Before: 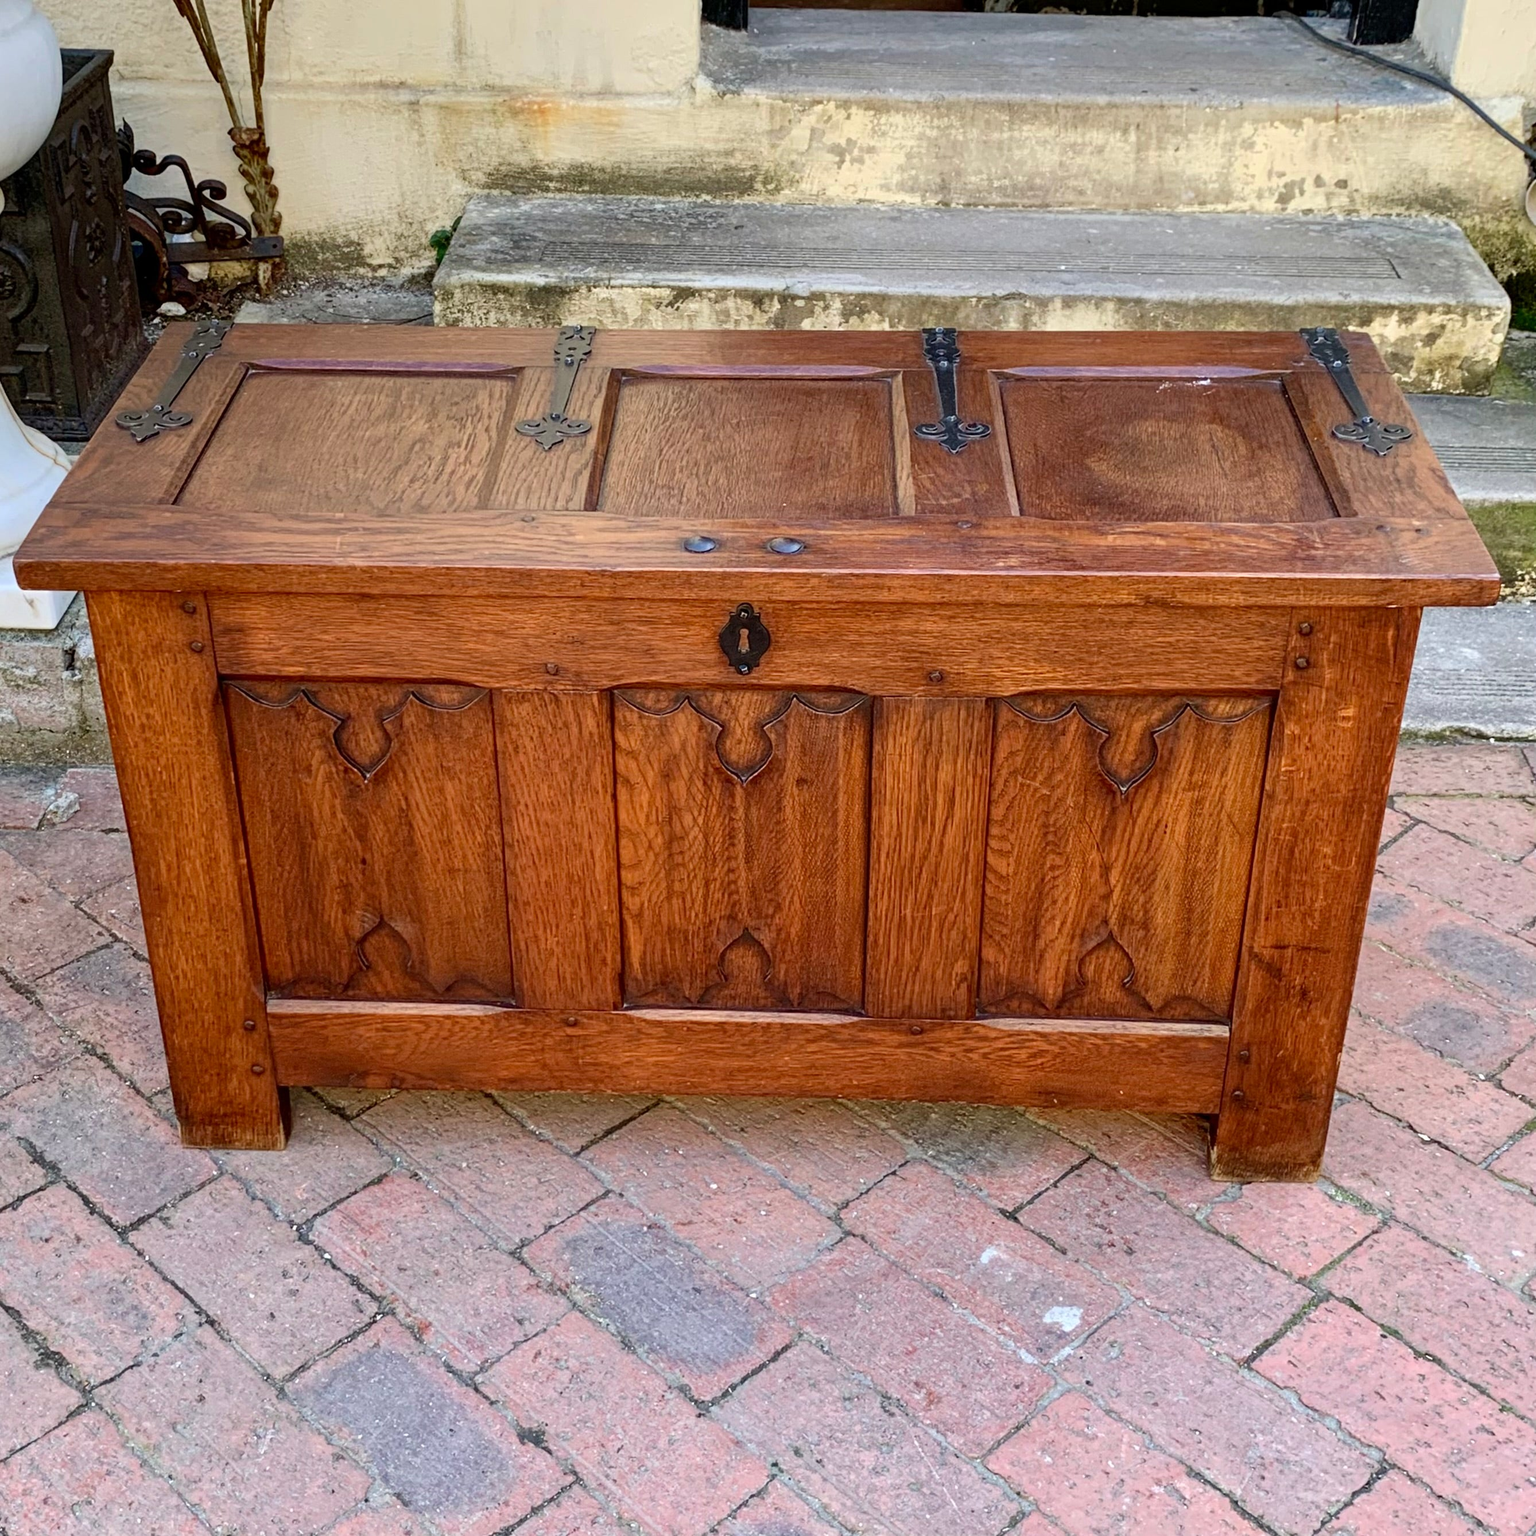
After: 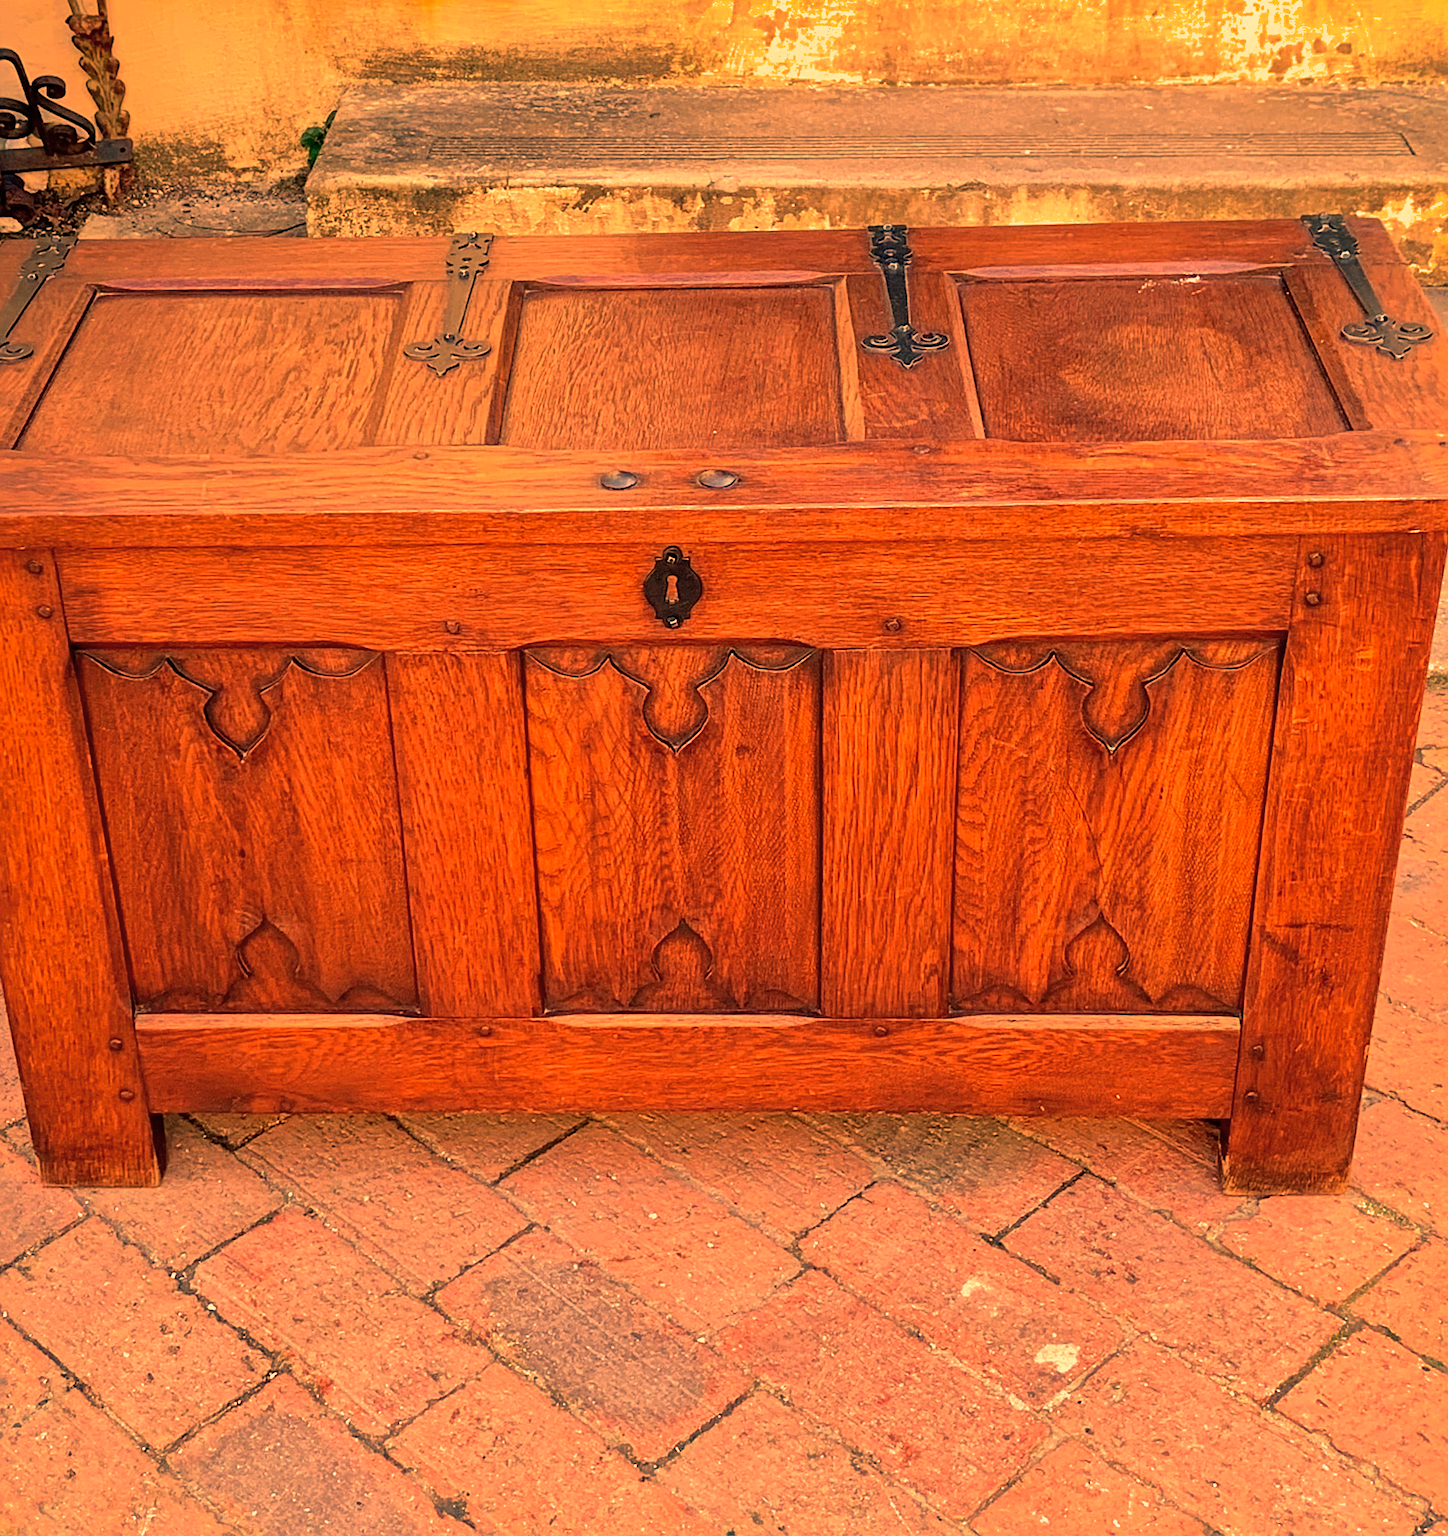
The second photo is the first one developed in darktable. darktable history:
crop: left 9.807%, top 6.259%, right 7.334%, bottom 2.177%
rotate and perspective: rotation -1.42°, crop left 0.016, crop right 0.984, crop top 0.035, crop bottom 0.965
white balance: red 1.467, blue 0.684
exposure: exposure -0.048 EV, compensate highlight preservation false
color balance rgb: shadows lift › chroma 5.41%, shadows lift › hue 240°, highlights gain › chroma 3.74%, highlights gain › hue 60°, saturation formula JzAzBz (2021)
shadows and highlights: shadows 30
sharpen: on, module defaults
